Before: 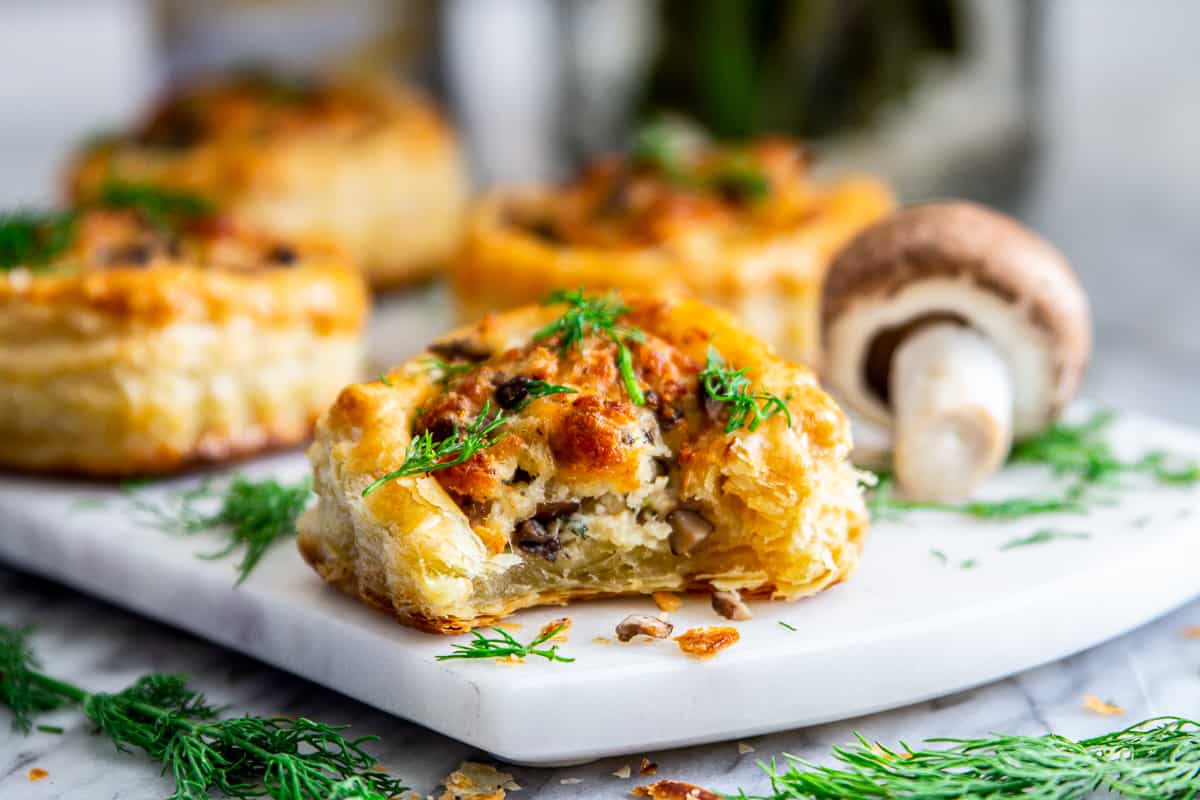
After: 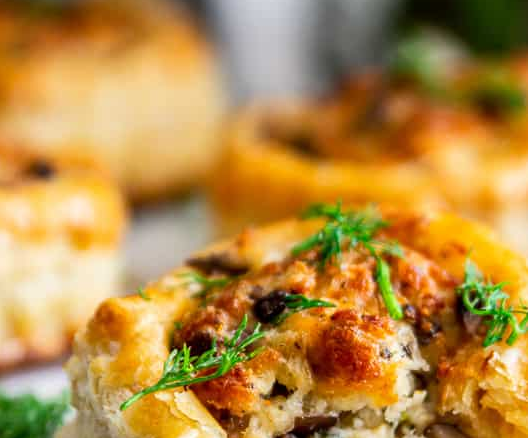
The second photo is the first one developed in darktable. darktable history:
crop: left 20.248%, top 10.86%, right 35.675%, bottom 34.321%
